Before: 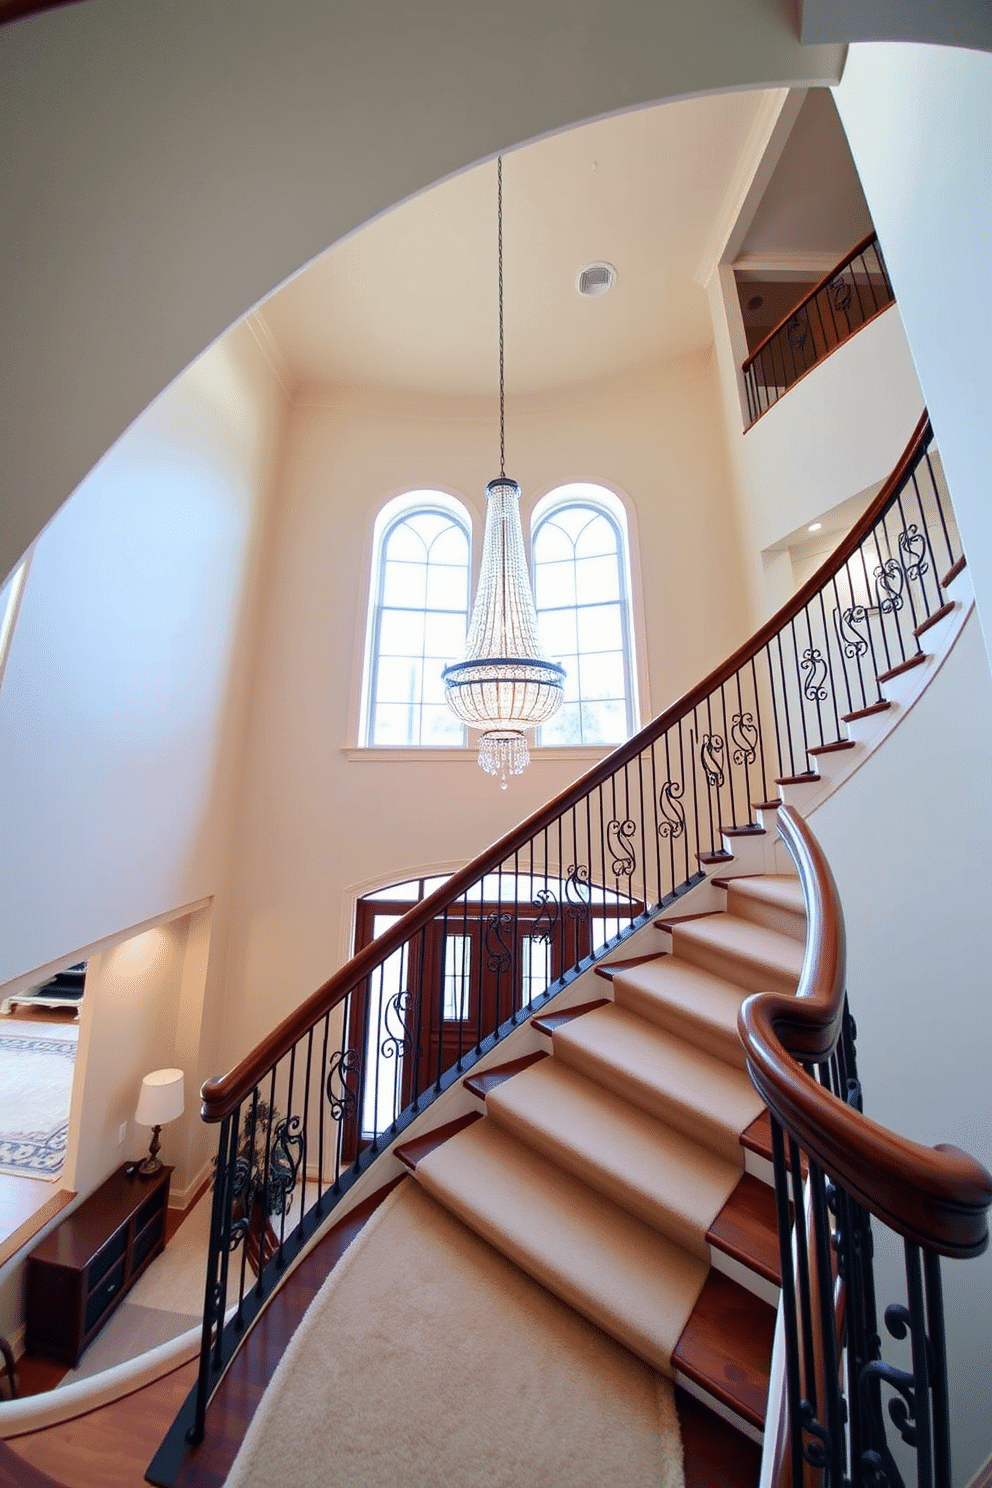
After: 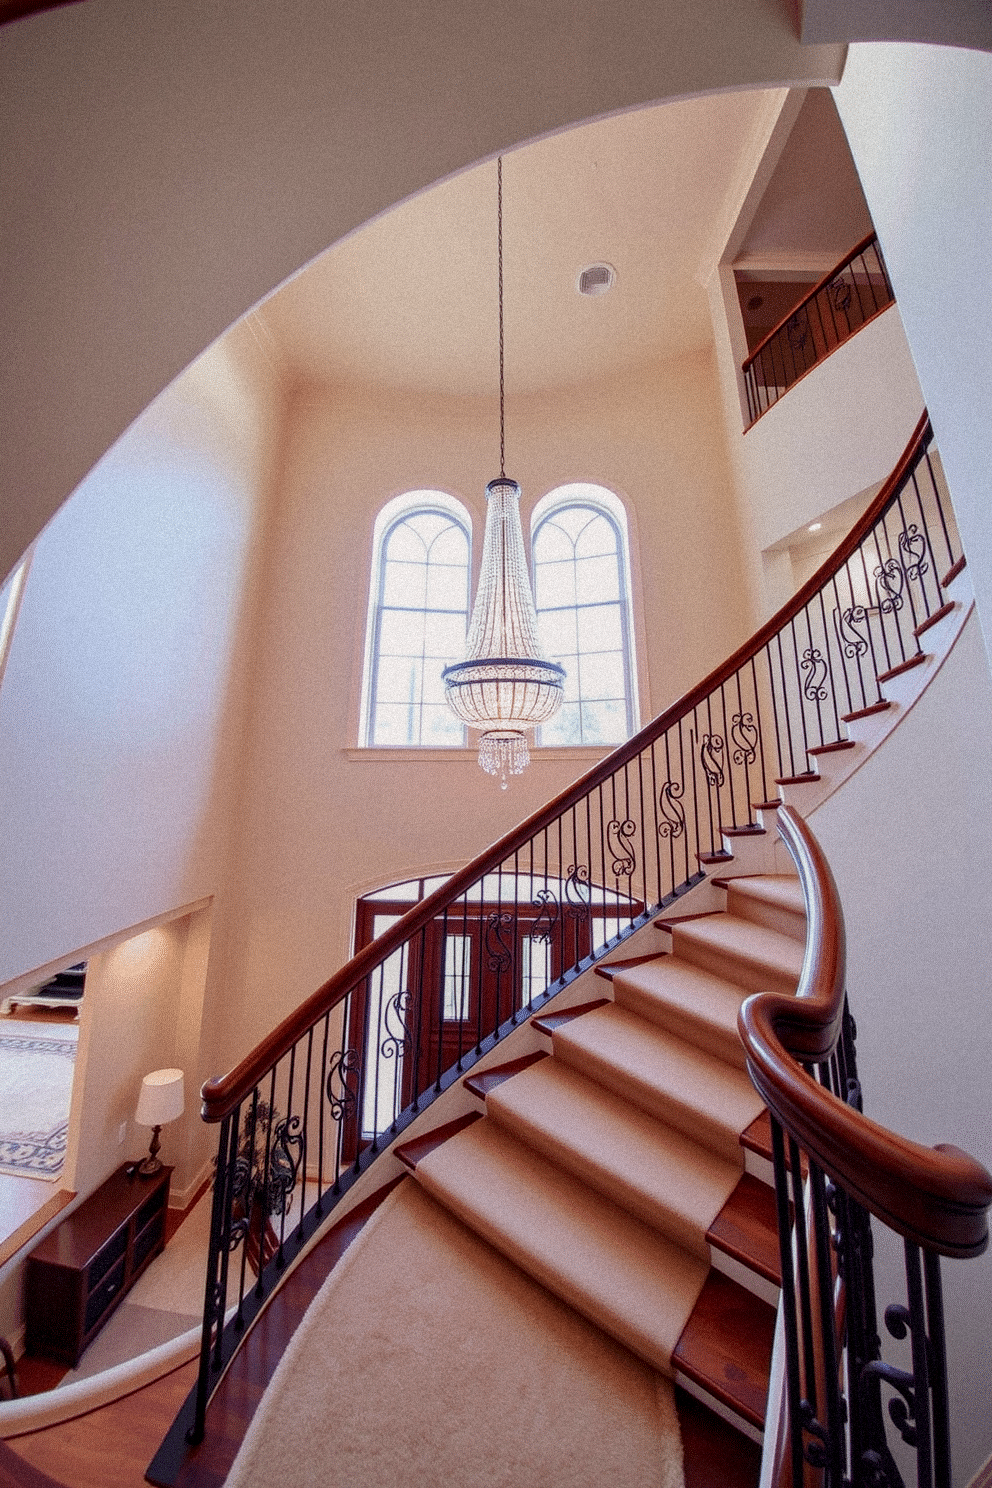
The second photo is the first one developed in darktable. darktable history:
color zones: curves: ch0 [(0, 0.5) (0.143, 0.5) (0.286, 0.5) (0.429, 0.5) (0.571, 0.5) (0.714, 0.476) (0.857, 0.5) (1, 0.5)]; ch2 [(0, 0.5) (0.143, 0.5) (0.286, 0.5) (0.429, 0.5) (0.571, 0.5) (0.714, 0.487) (0.857, 0.5) (1, 0.5)]
local contrast: on, module defaults
rgb levels: mode RGB, independent channels, levels [[0, 0.474, 1], [0, 0.5, 1], [0, 0.5, 1]]
exposure: exposure -0.36 EV, compensate highlight preservation false
grain: mid-tones bias 0%
